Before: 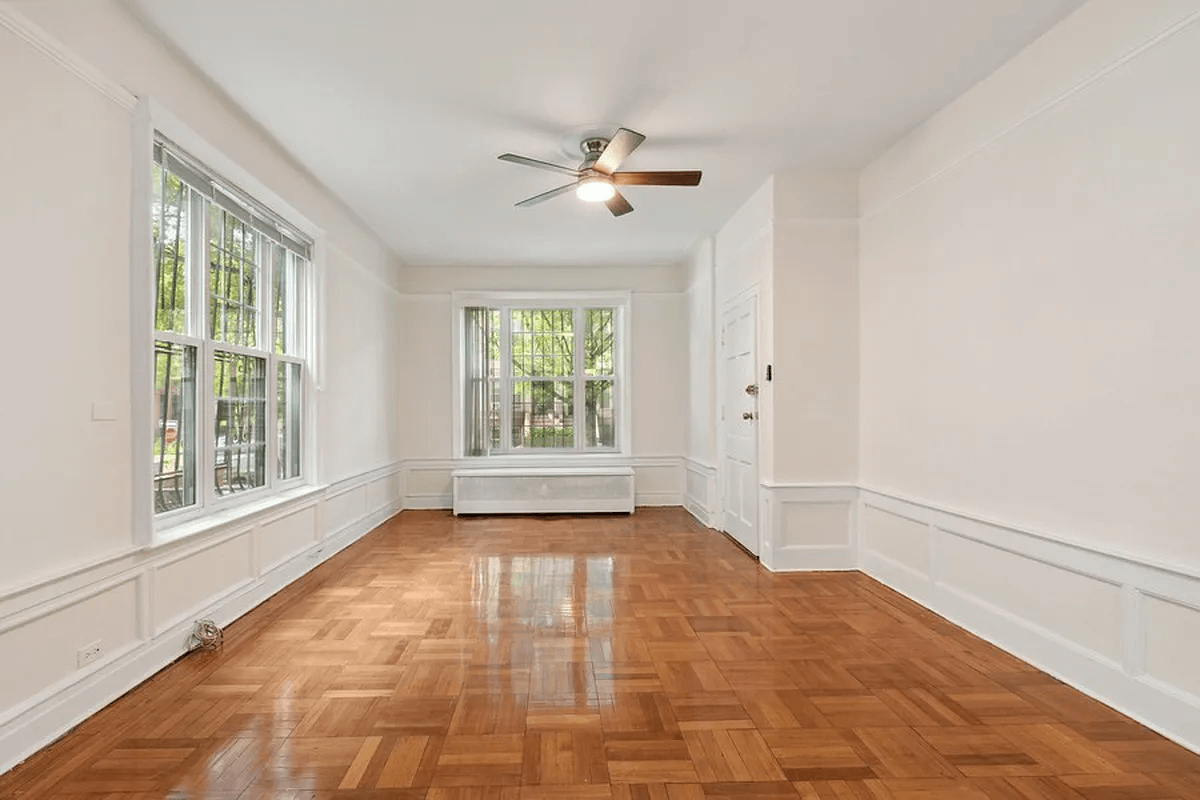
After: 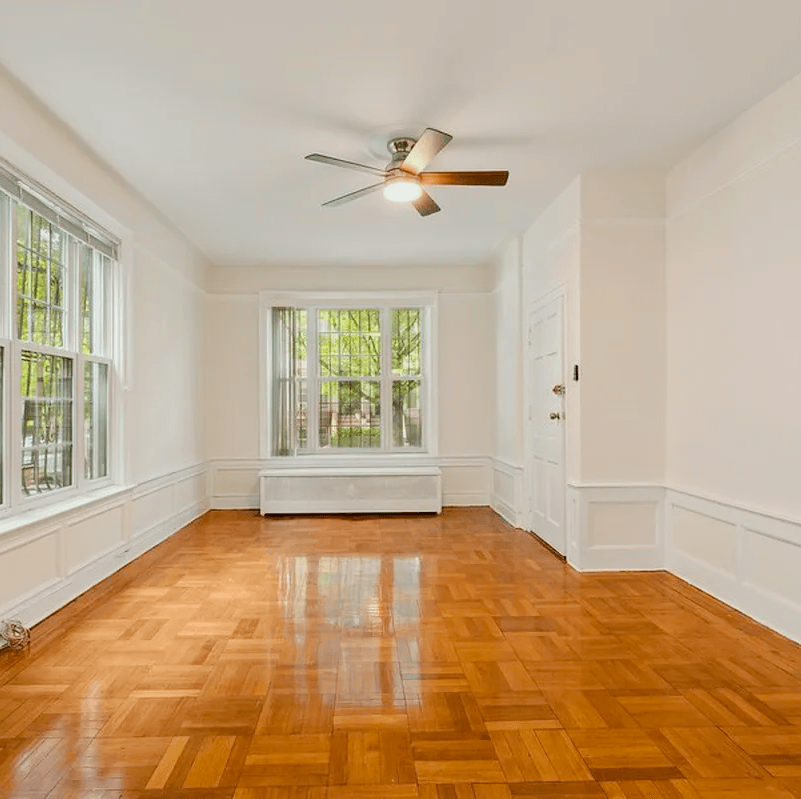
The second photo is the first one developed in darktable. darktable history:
crop and rotate: left 16.122%, right 17.127%
tone equalizer: -8 EV -0.714 EV, -7 EV -0.667 EV, -6 EV -0.637 EV, -5 EV -0.401 EV, -3 EV 0.401 EV, -2 EV 0.6 EV, -1 EV 0.693 EV, +0 EV 0.756 EV, edges refinement/feathering 500, mask exposure compensation -1.57 EV, preserve details no
color balance rgb: power › chroma 0.676%, power › hue 60°, perceptual saturation grading › global saturation 30.417%, contrast -29.567%
